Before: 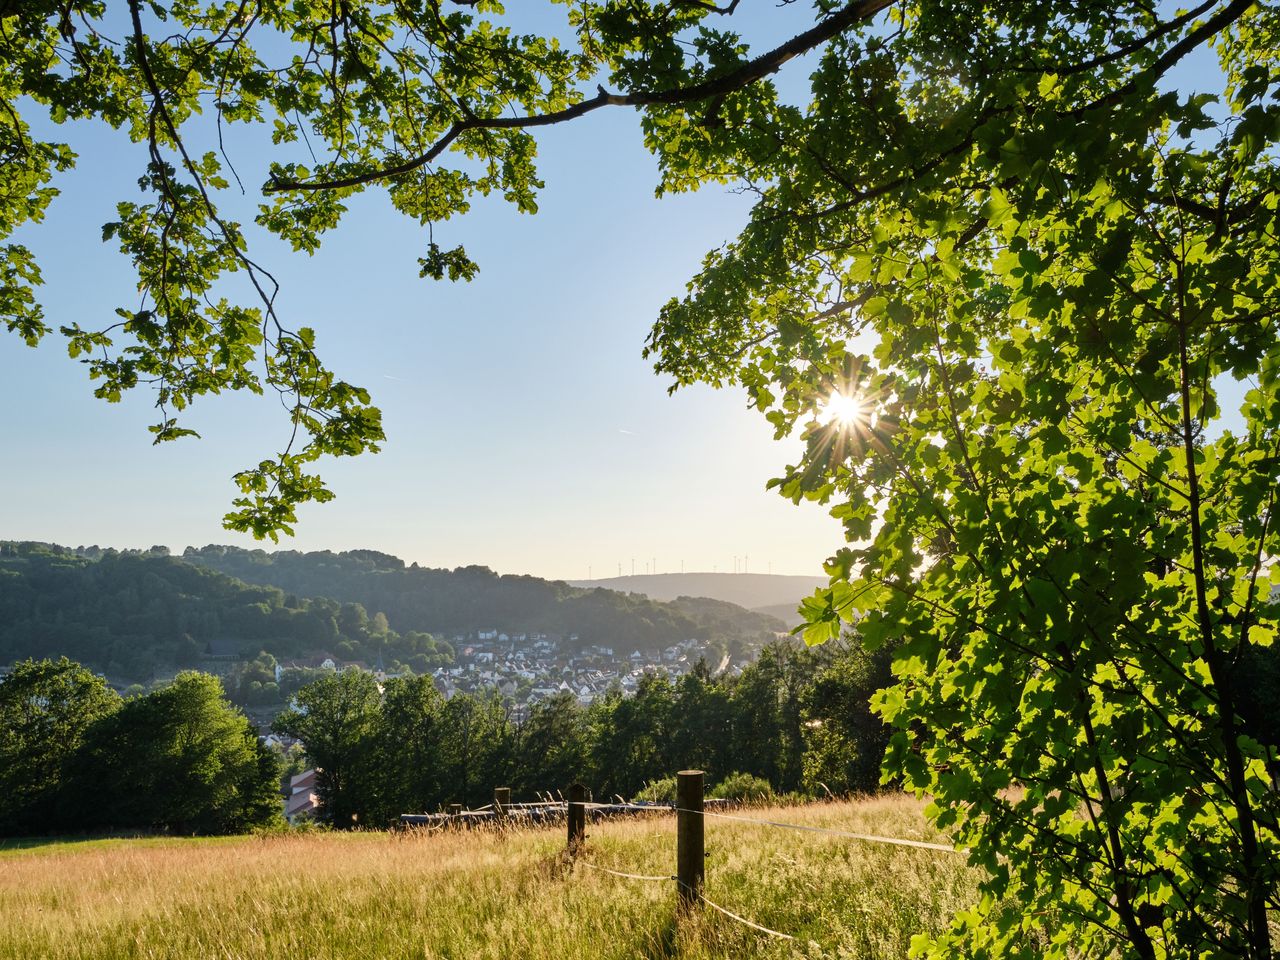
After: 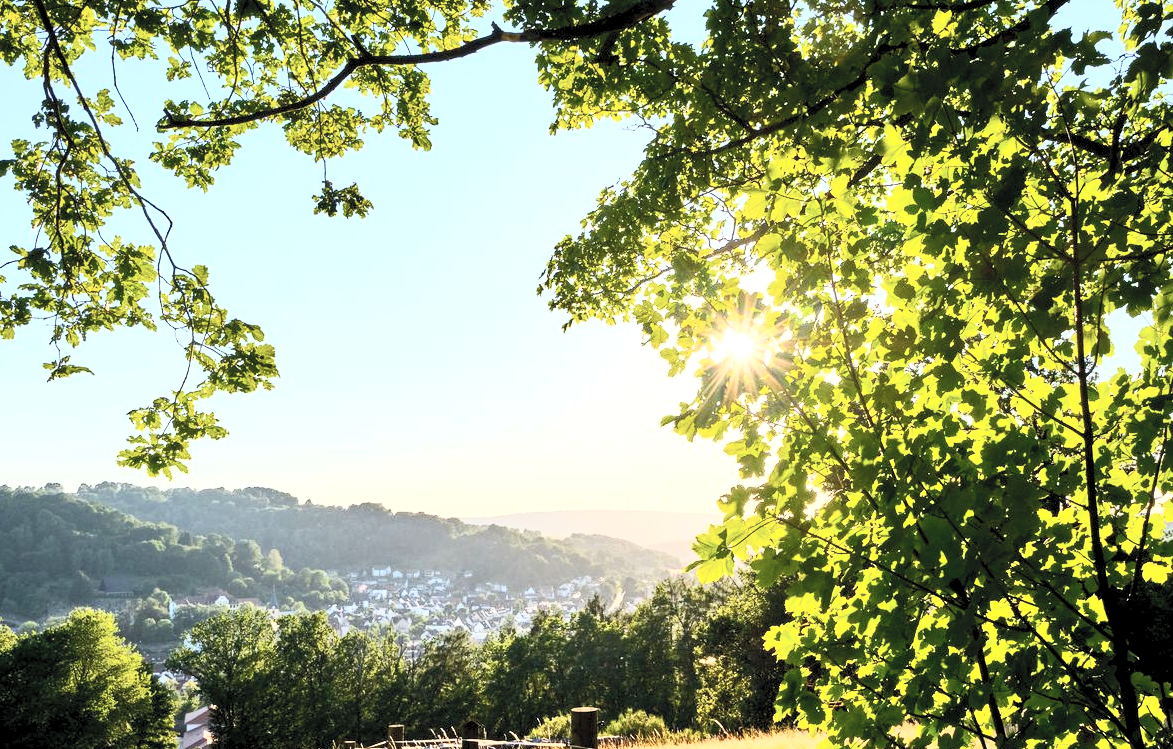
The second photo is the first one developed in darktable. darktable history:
crop: left 8.322%, top 6.602%, bottom 15.317%
color balance rgb: shadows lift › luminance -9.142%, perceptual saturation grading › global saturation 30.518%
exposure: black level correction 0.005, exposure 0.413 EV, compensate exposure bias true, compensate highlight preservation false
contrast brightness saturation: contrast 0.441, brightness 0.562, saturation -0.195
